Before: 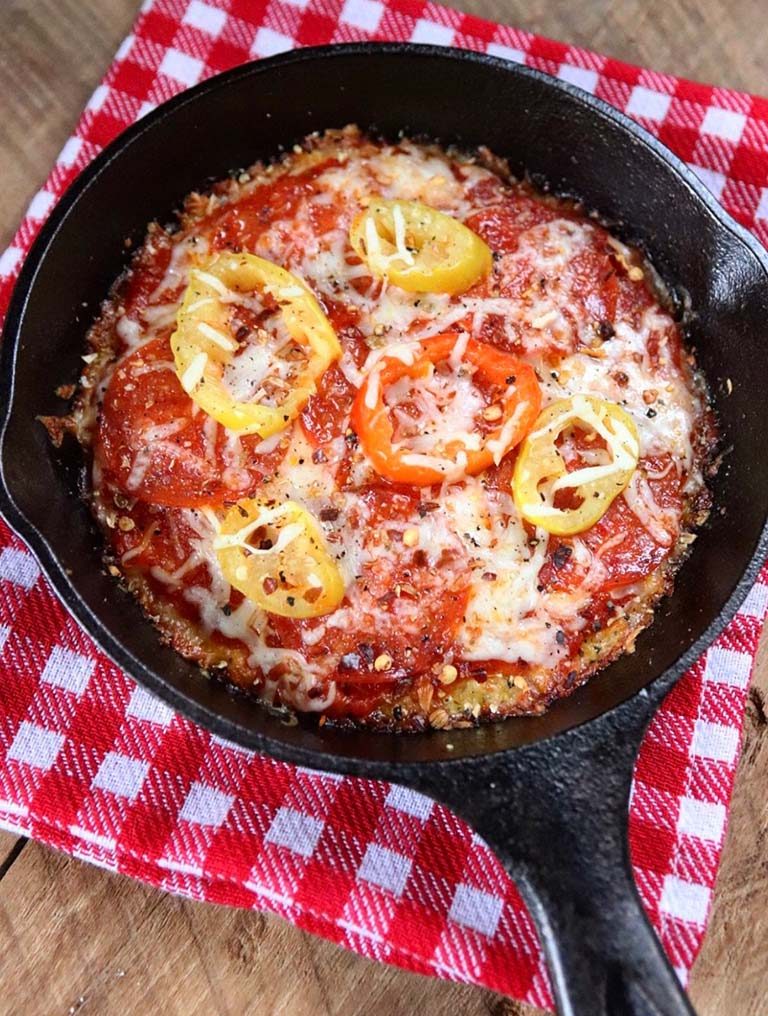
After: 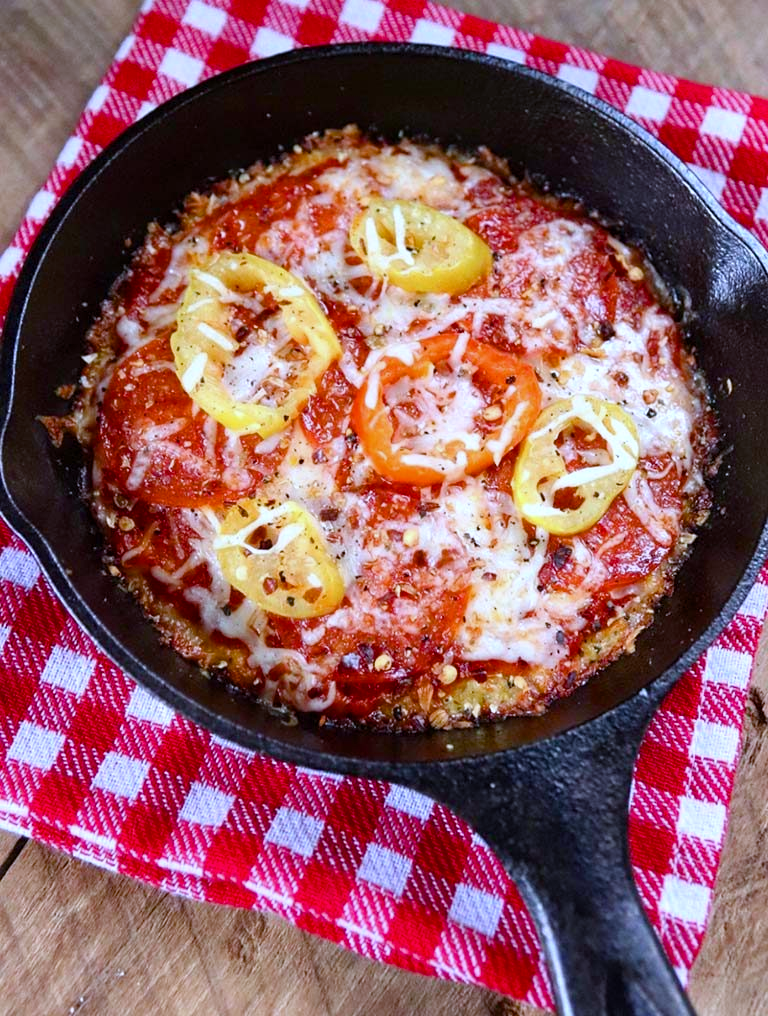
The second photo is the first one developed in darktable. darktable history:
color balance rgb: perceptual saturation grading › global saturation 20%, perceptual saturation grading › highlights -25%, perceptual saturation grading › shadows 25%
white balance: red 0.948, green 1.02, blue 1.176
